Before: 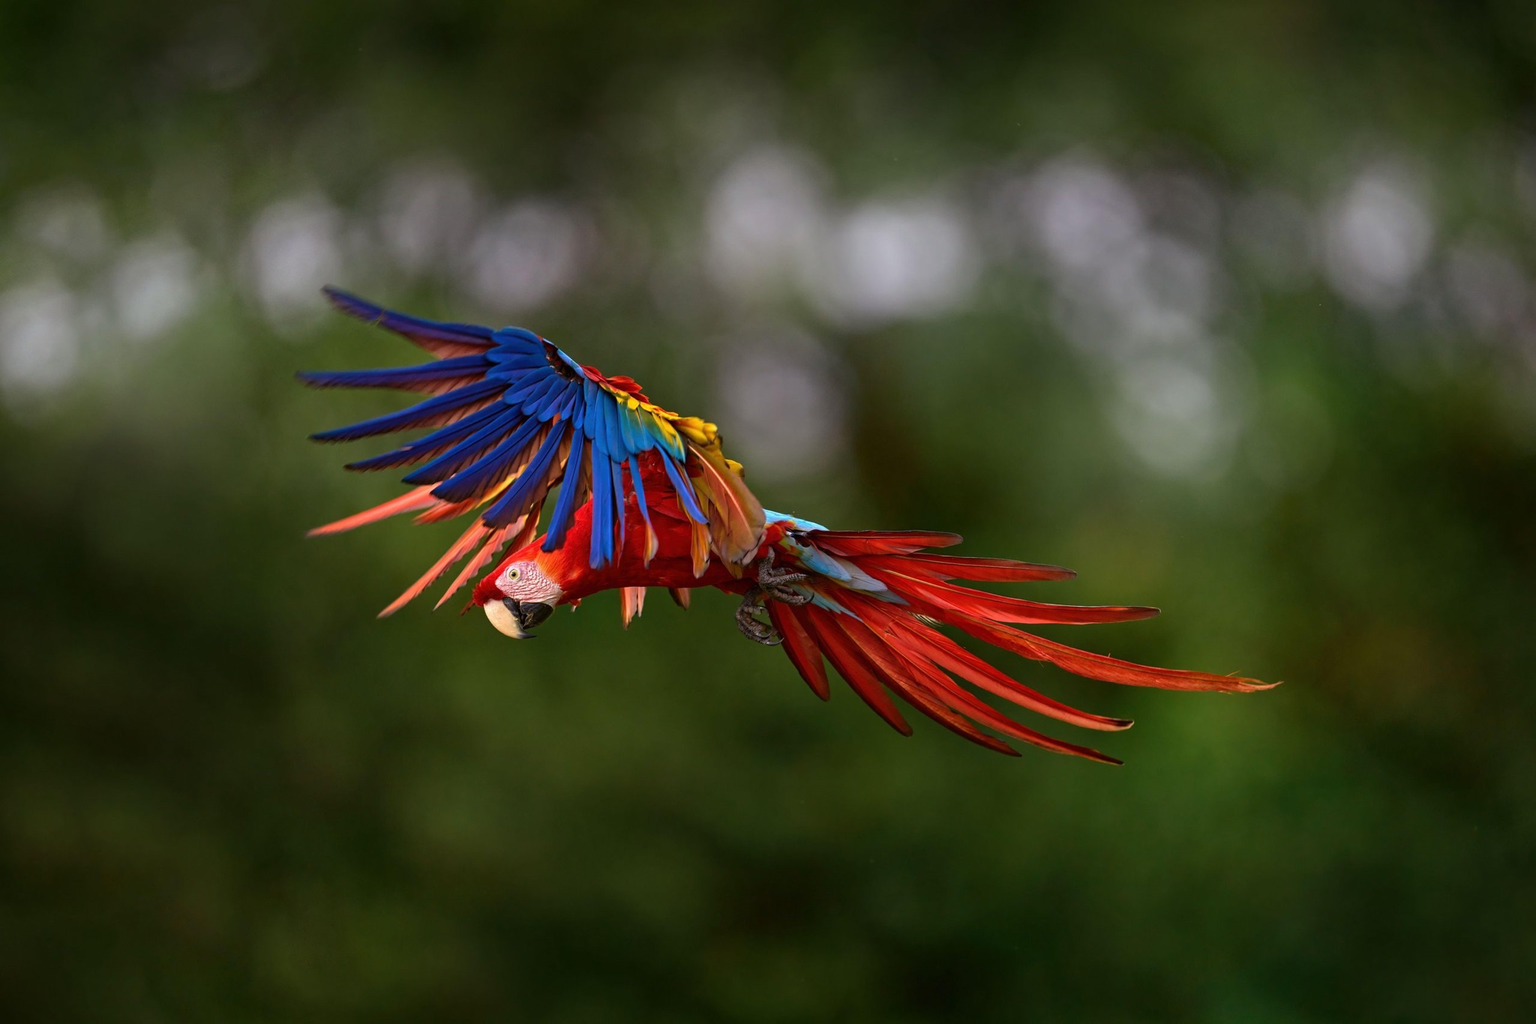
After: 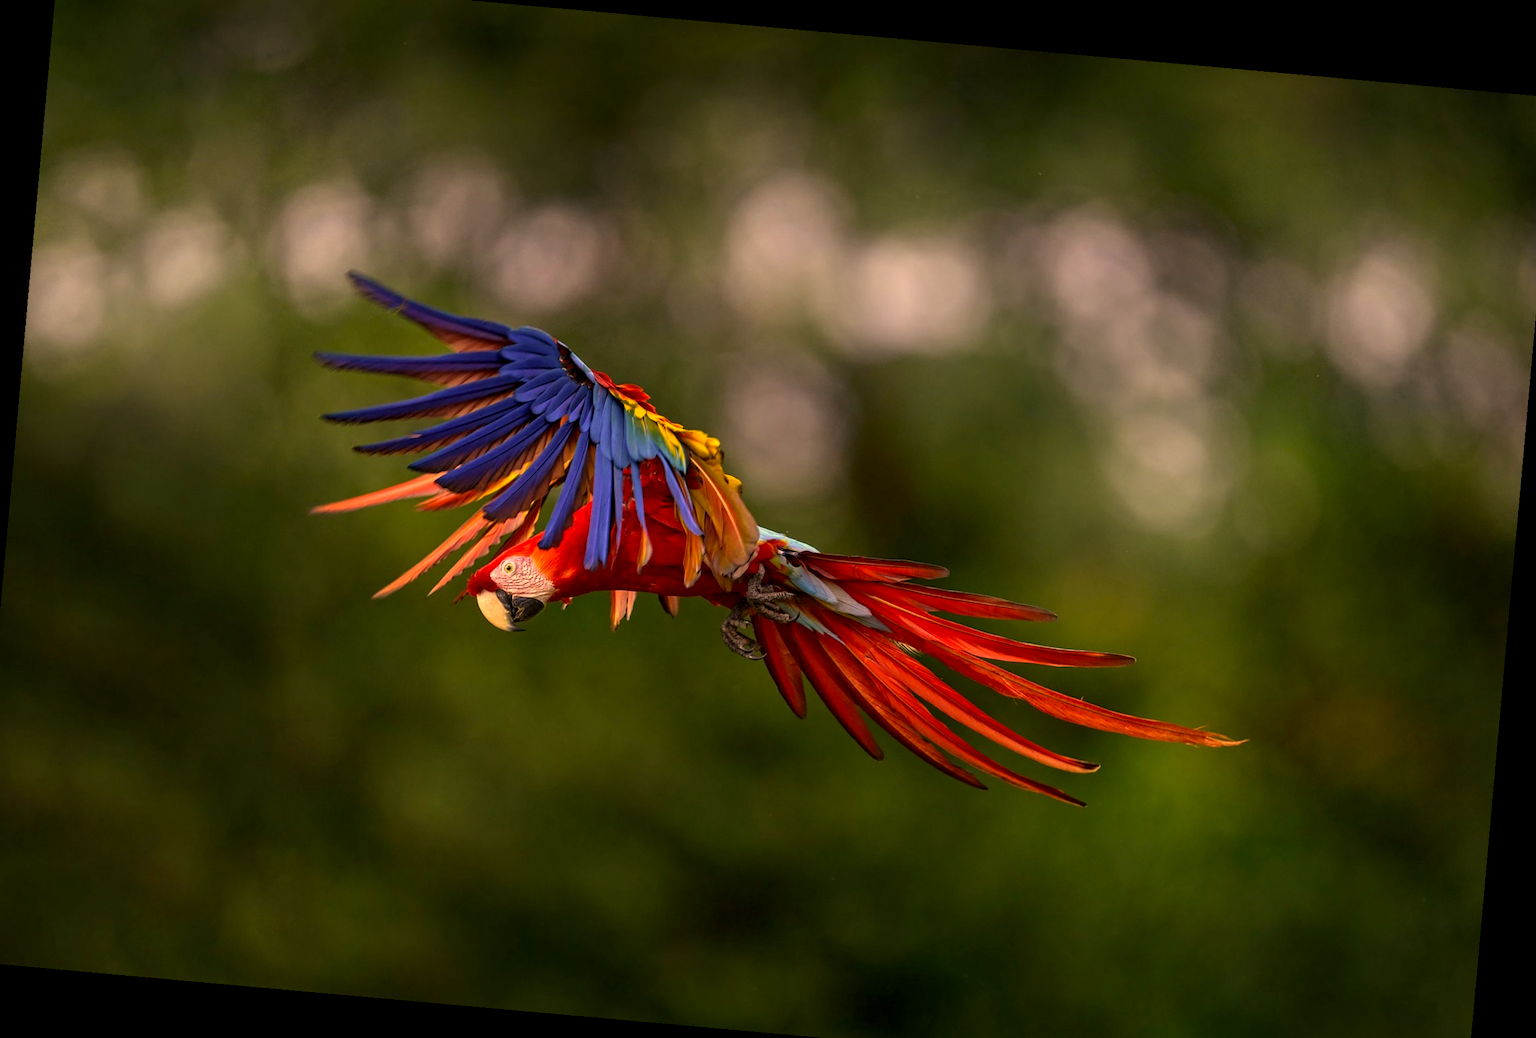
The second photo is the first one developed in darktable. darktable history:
rotate and perspective: rotation 5.12°, automatic cropping off
crop: left 1.964%, top 3.251%, right 1.122%, bottom 4.933%
local contrast: on, module defaults
color correction: highlights a* 15, highlights b* 31.55
